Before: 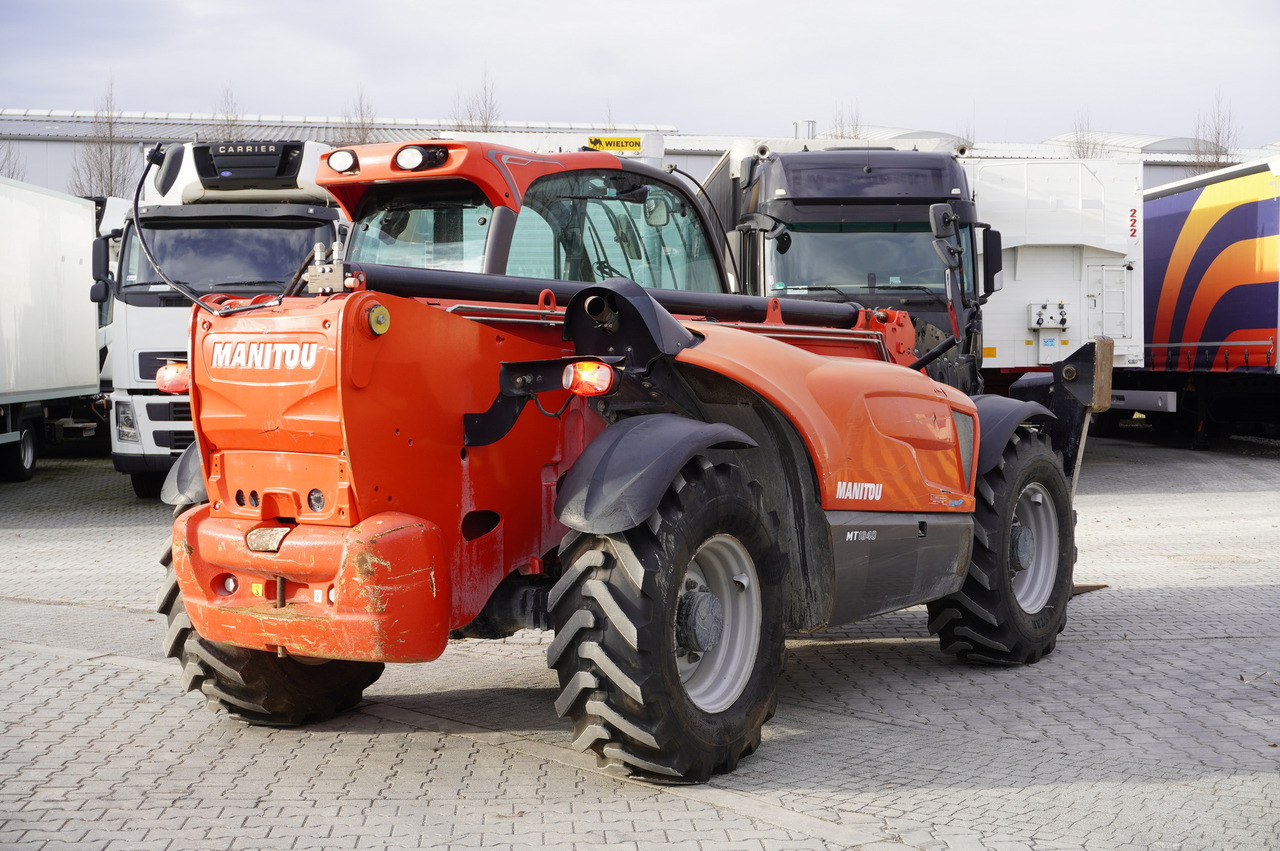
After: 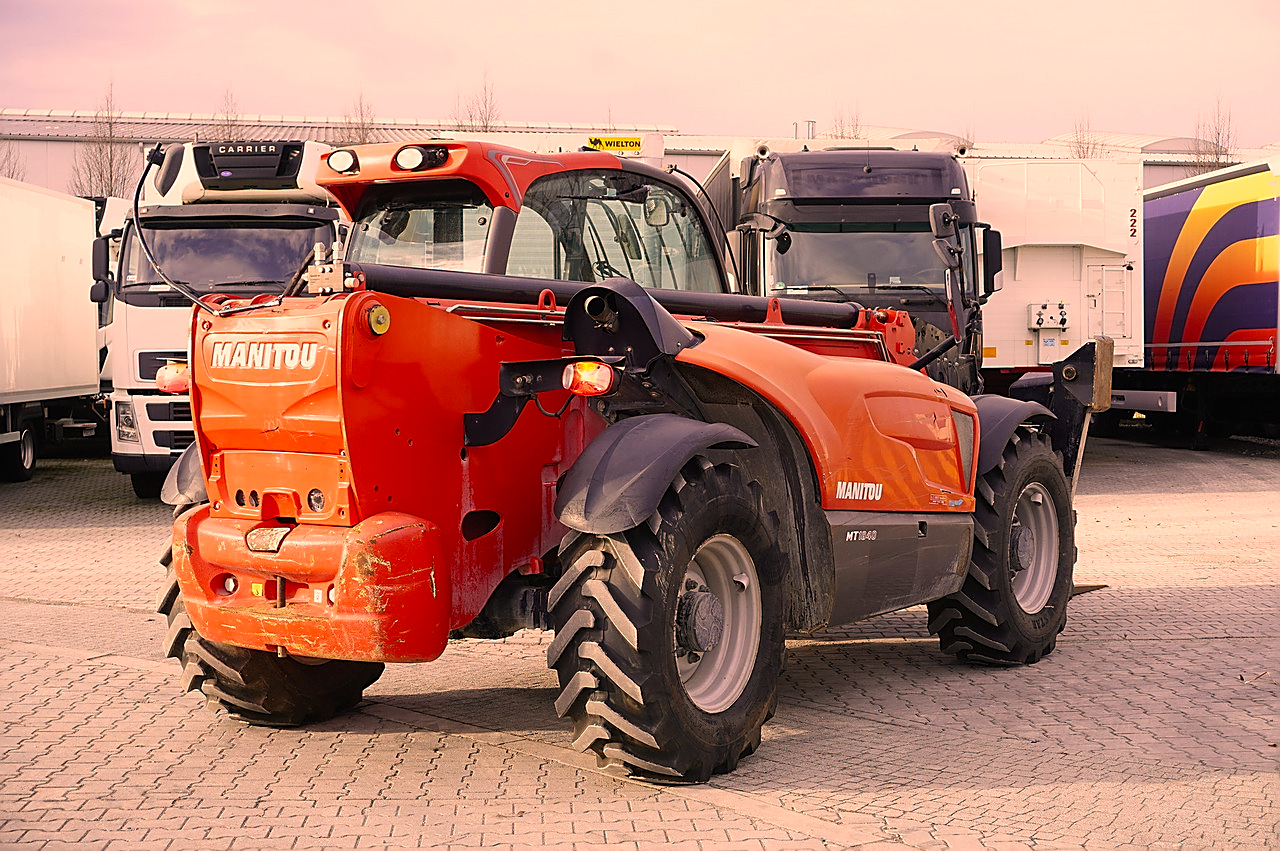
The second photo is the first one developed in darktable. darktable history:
sharpen: radius 1.4, amount 1.25, threshold 0.7
color correction: highlights a* 21.88, highlights b* 22.25
